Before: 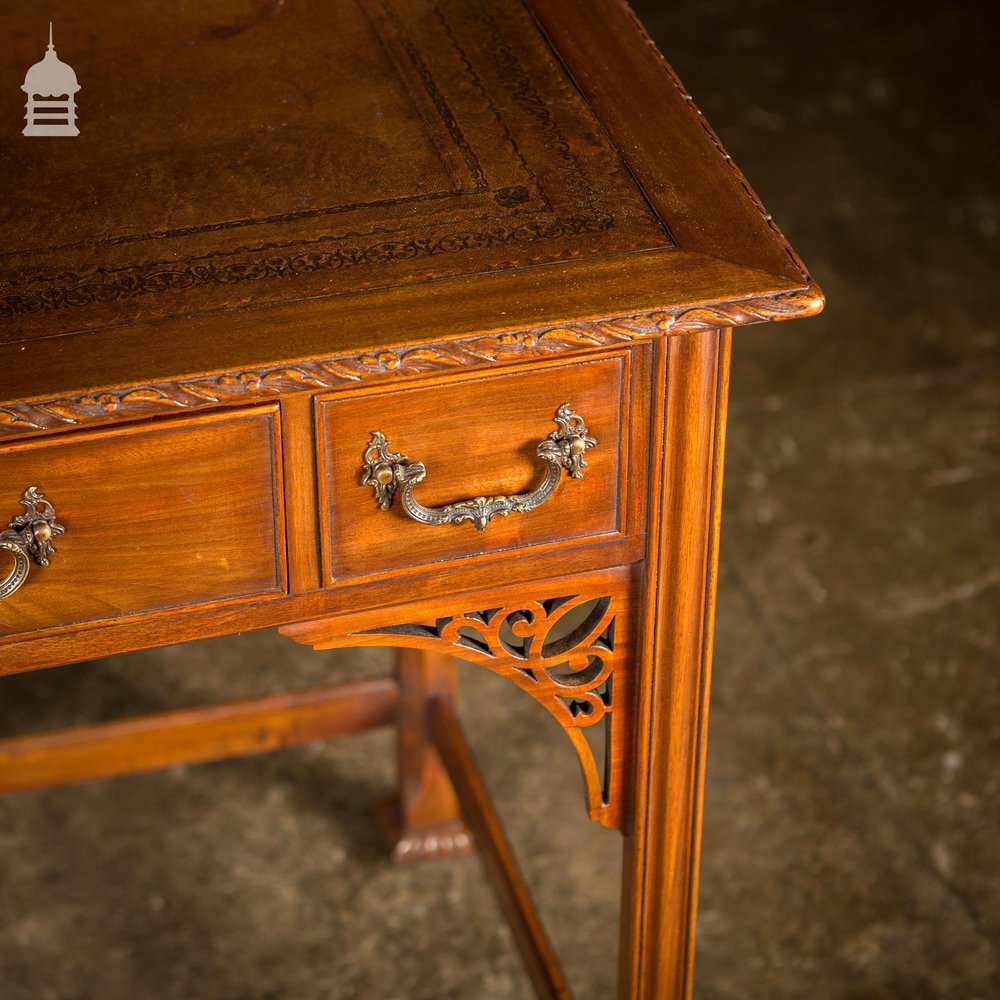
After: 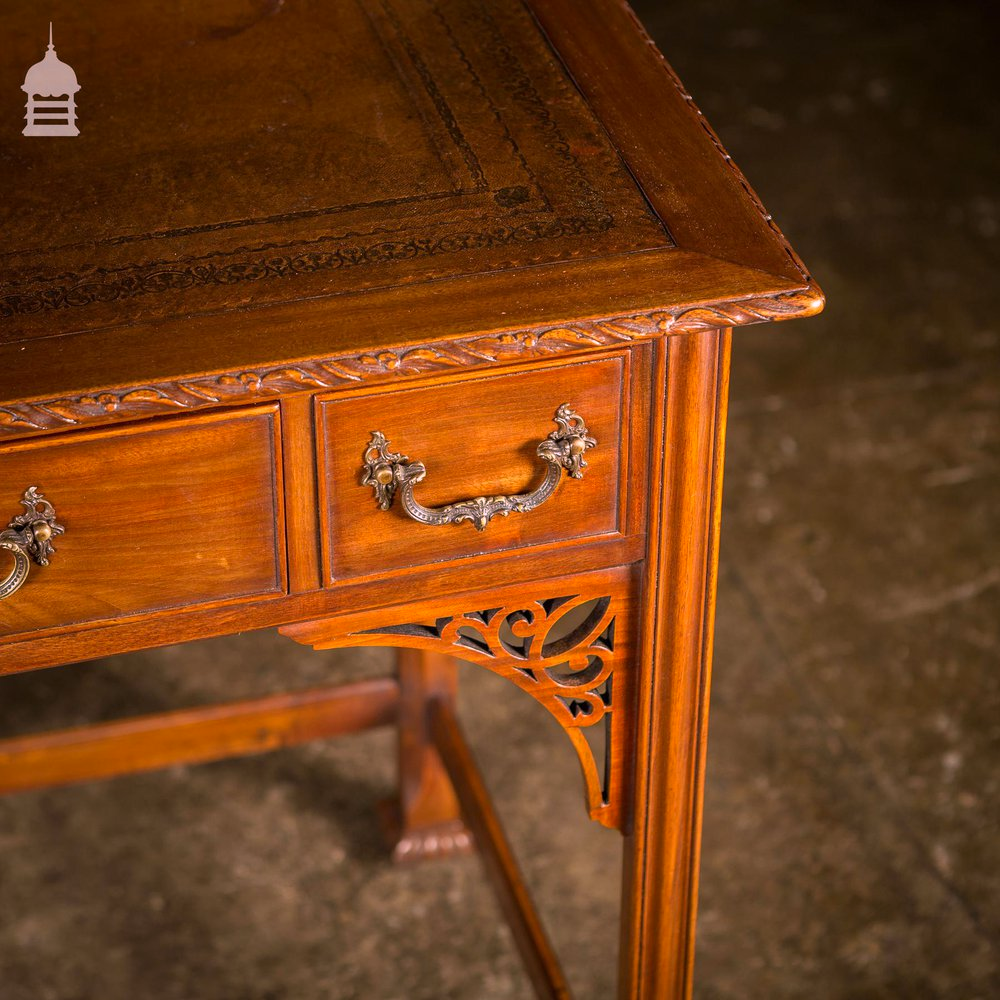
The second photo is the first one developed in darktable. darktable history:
white balance: red 0.984, blue 1.059
color correction: highlights a* 12.23, highlights b* 5.41
